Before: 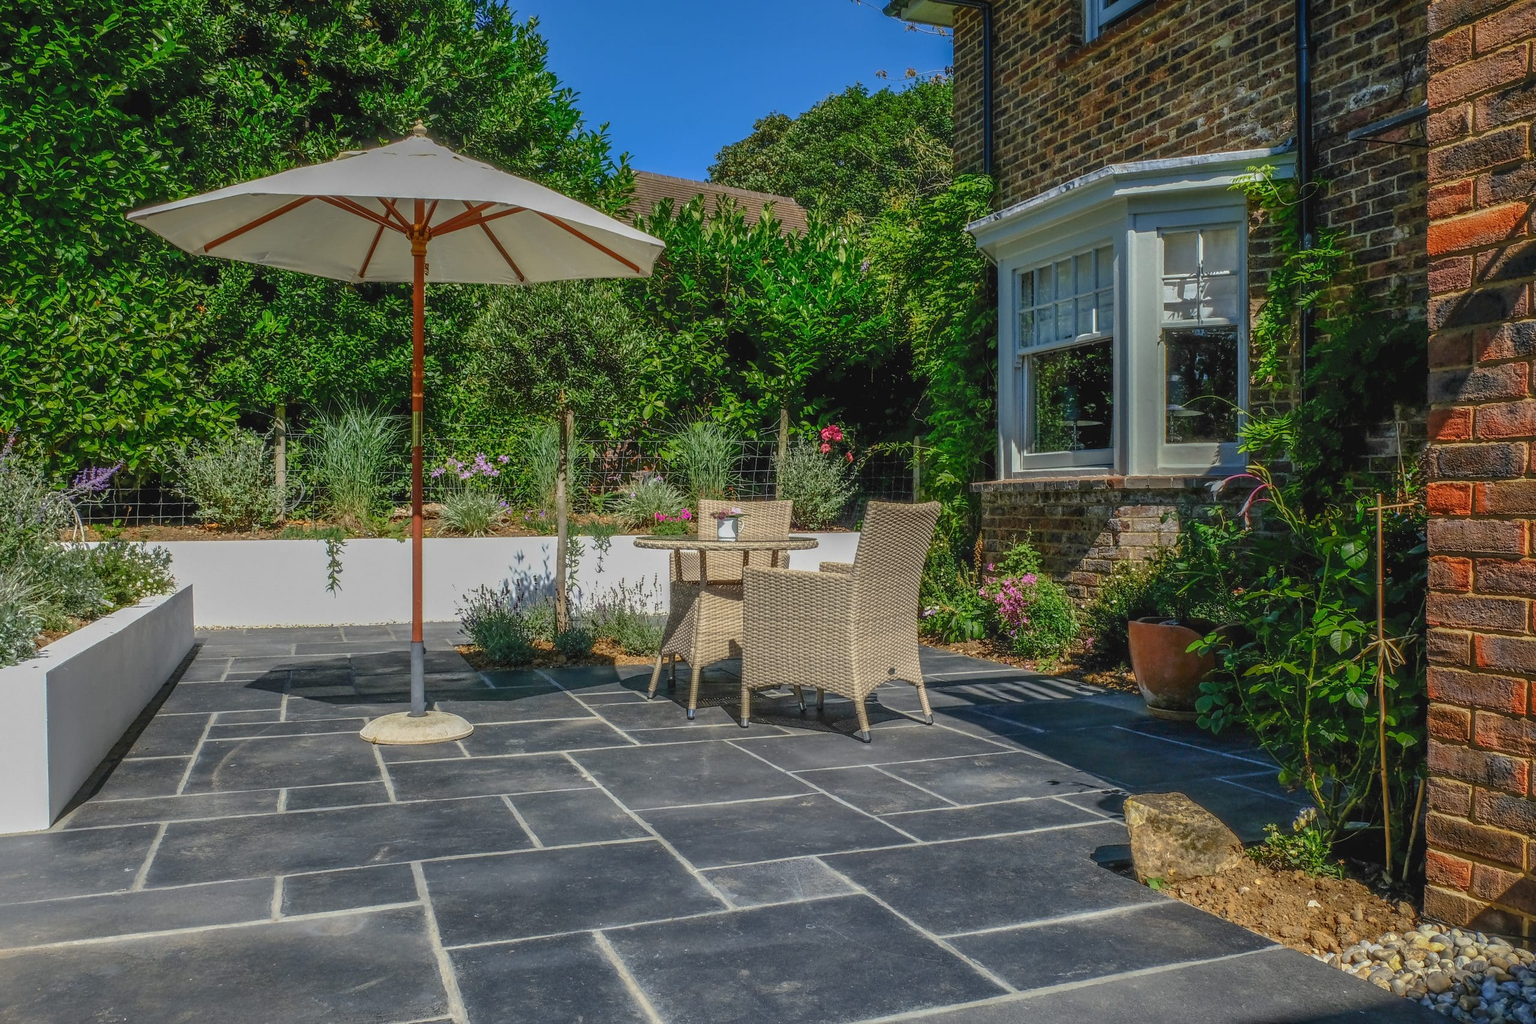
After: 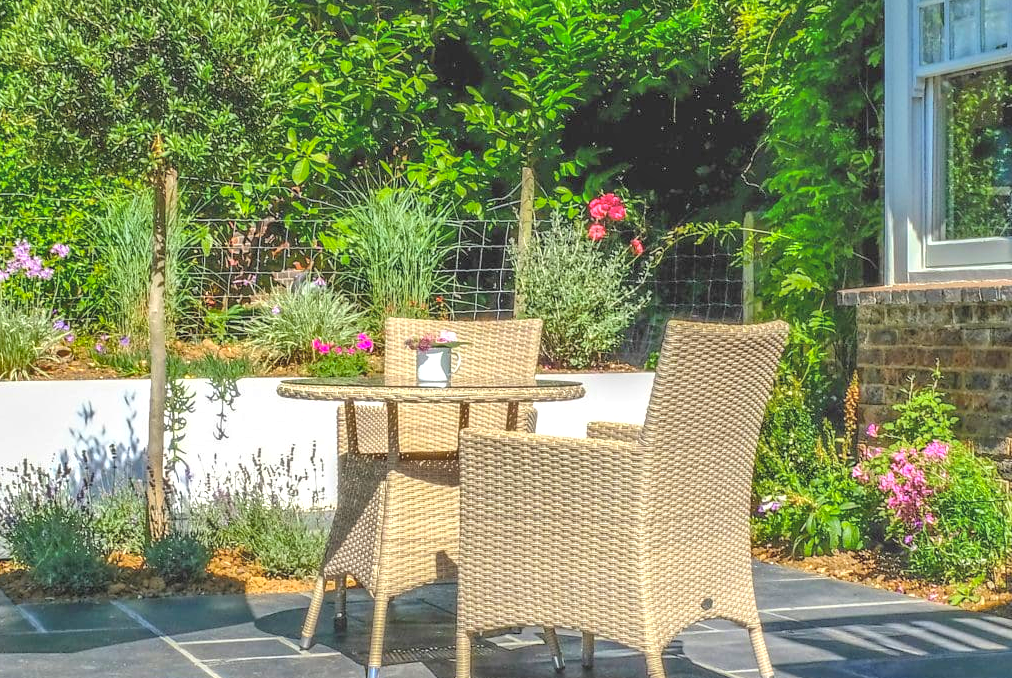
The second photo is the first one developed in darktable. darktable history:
crop: left 30.447%, top 30.17%, right 30.01%, bottom 30.11%
shadows and highlights: soften with gaussian
color balance rgb: linear chroma grading › global chroma 15.267%, perceptual saturation grading › global saturation 0.133%, perceptual brilliance grading › global brilliance 25.637%
contrast brightness saturation: brightness 0.278
